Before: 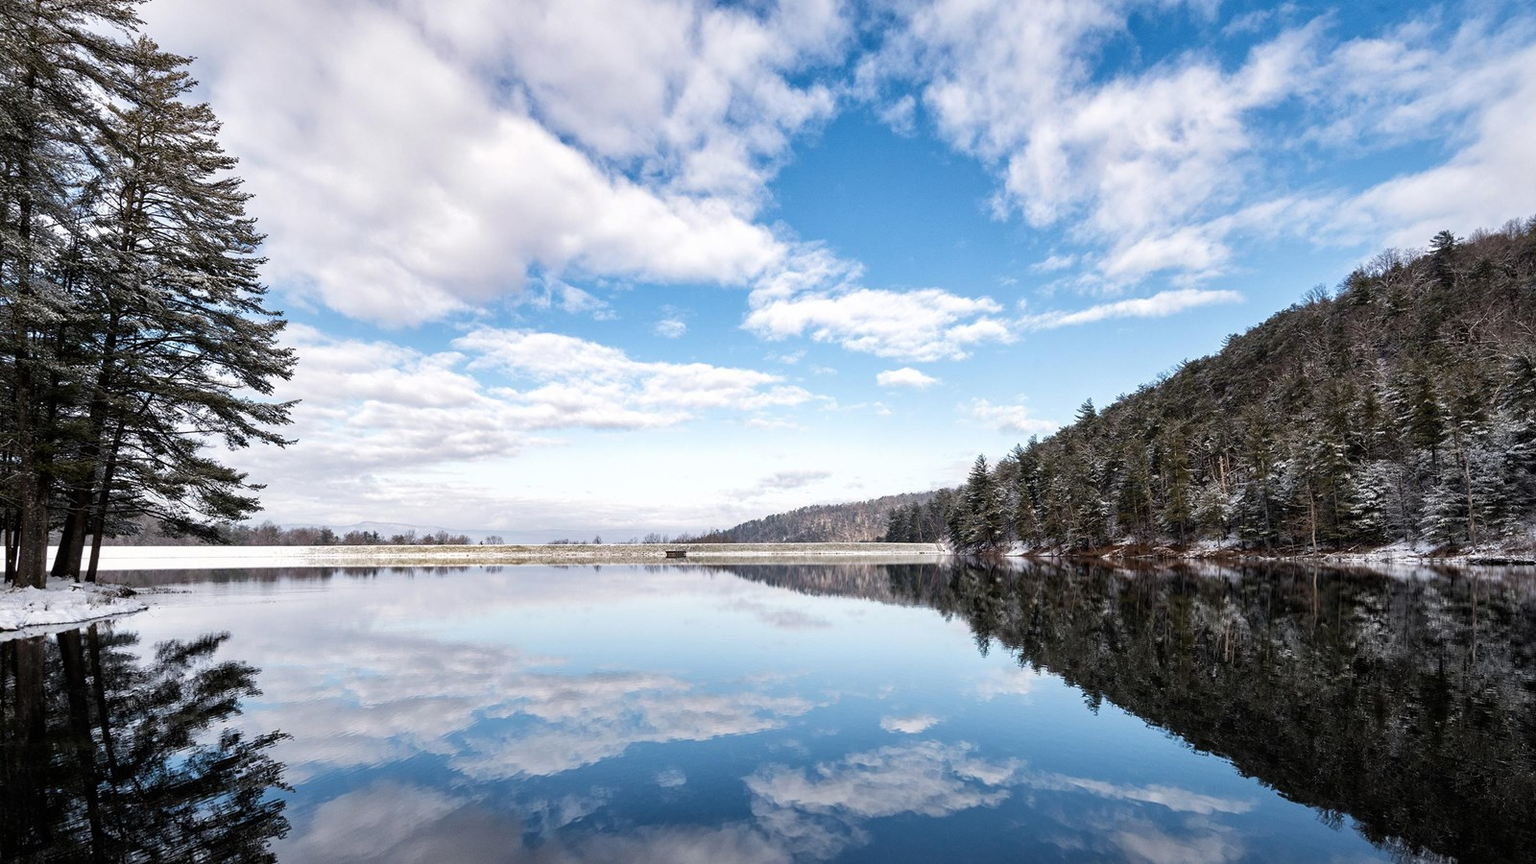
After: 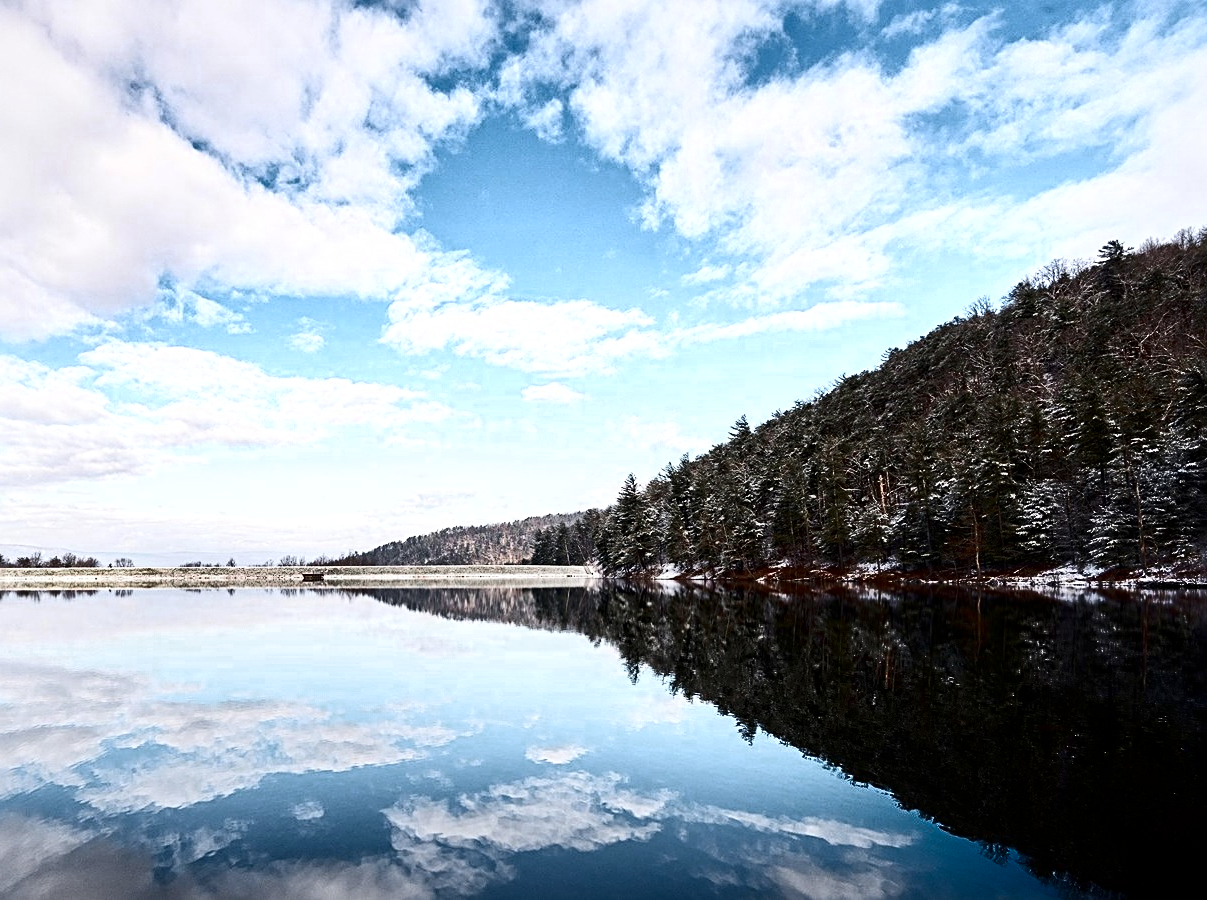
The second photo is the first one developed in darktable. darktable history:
crop and rotate: left 24.501%
sharpen: radius 2.748
color zones: curves: ch0 [(0, 0.466) (0.128, 0.466) (0.25, 0.5) (0.375, 0.456) (0.5, 0.5) (0.625, 0.5) (0.737, 0.652) (0.875, 0.5)]; ch1 [(0, 0.603) (0.125, 0.618) (0.261, 0.348) (0.372, 0.353) (0.497, 0.363) (0.611, 0.45) (0.731, 0.427) (0.875, 0.518) (0.998, 0.652)]; ch2 [(0, 0.559) (0.125, 0.451) (0.253, 0.564) (0.37, 0.578) (0.5, 0.466) (0.625, 0.471) (0.731, 0.471) (0.88, 0.485)]
contrast brightness saturation: contrast 0.297
shadows and highlights: shadows -86.5, highlights -35.75, soften with gaussian
